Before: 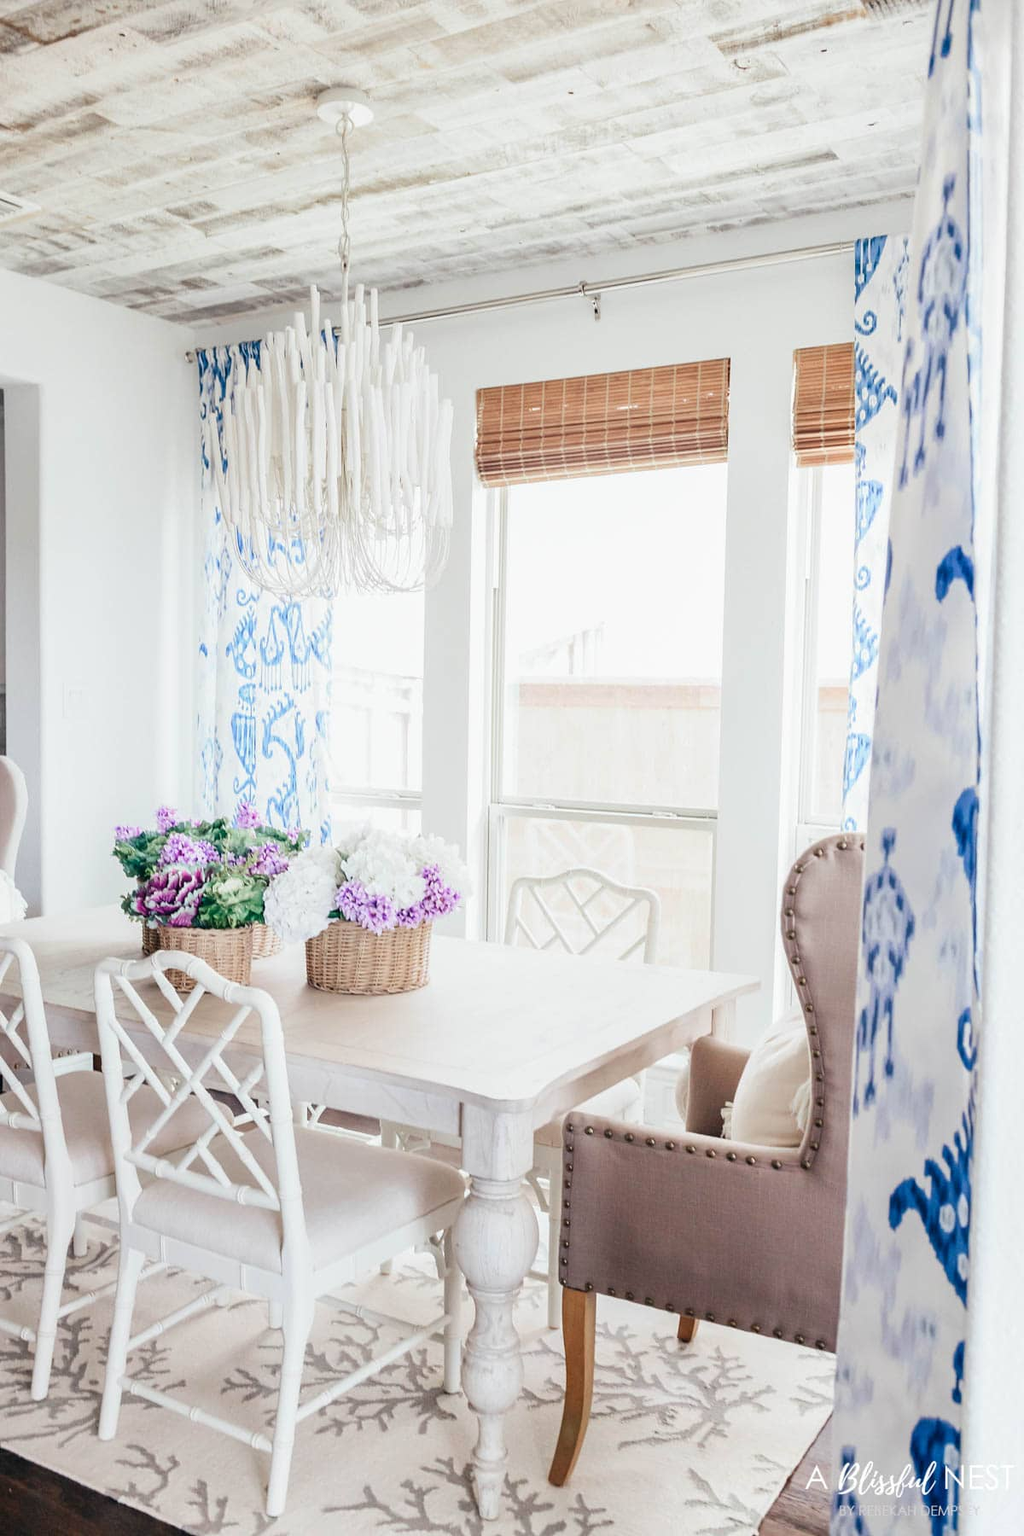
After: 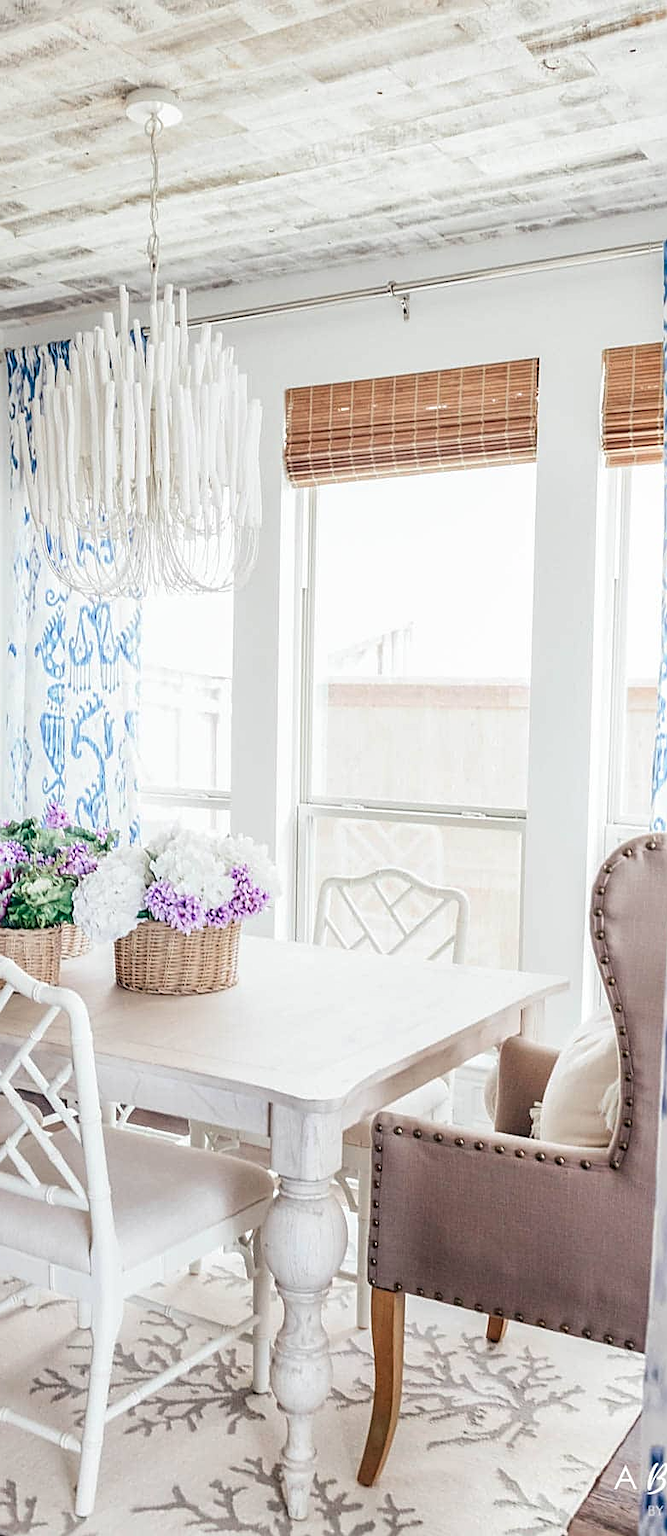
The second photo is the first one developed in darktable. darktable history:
crop and rotate: left 18.673%, right 16.11%
local contrast: on, module defaults
sharpen: on, module defaults
